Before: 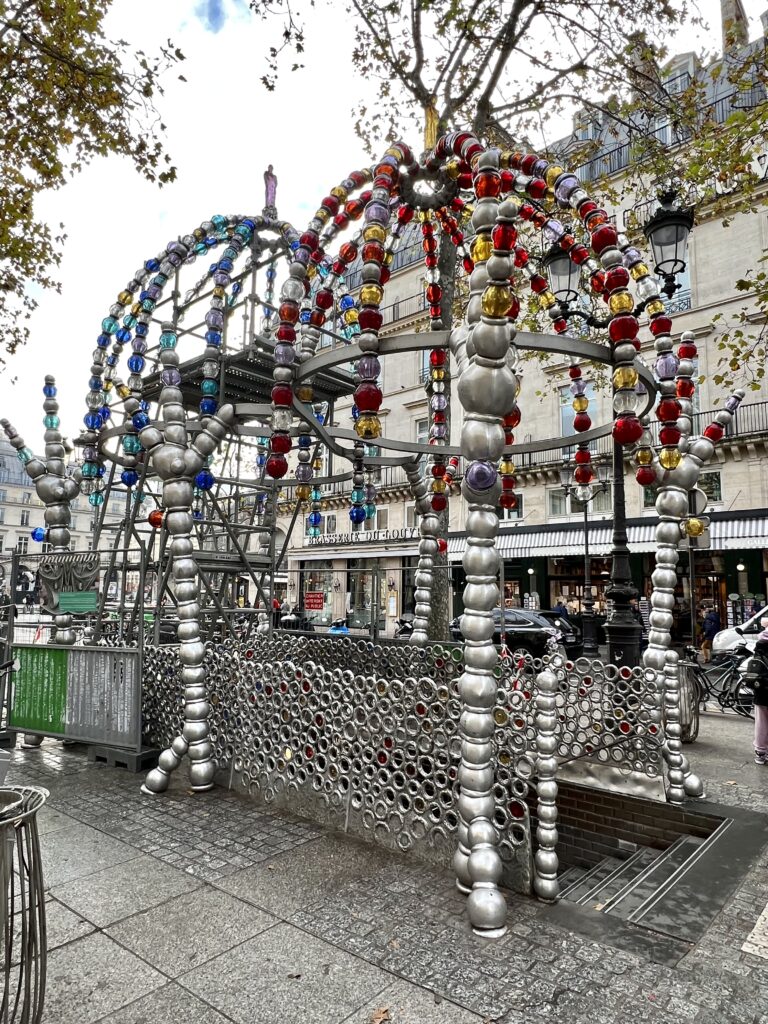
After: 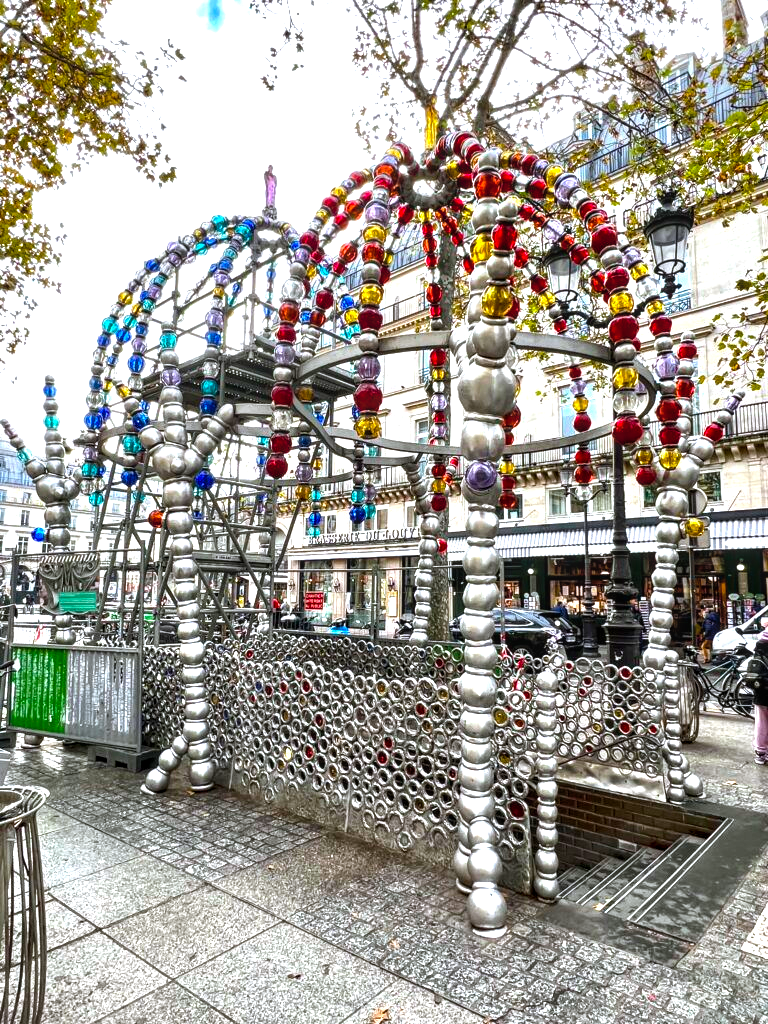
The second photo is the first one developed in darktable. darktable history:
local contrast: detail 130%
color balance rgb: shadows lift › hue 86.57°, highlights gain › luminance 16.689%, highlights gain › chroma 2.855%, highlights gain › hue 261.11°, linear chroma grading › global chroma 8.997%, perceptual saturation grading › global saturation 25.639%, perceptual brilliance grading › global brilliance 19.987%, global vibrance 20%
